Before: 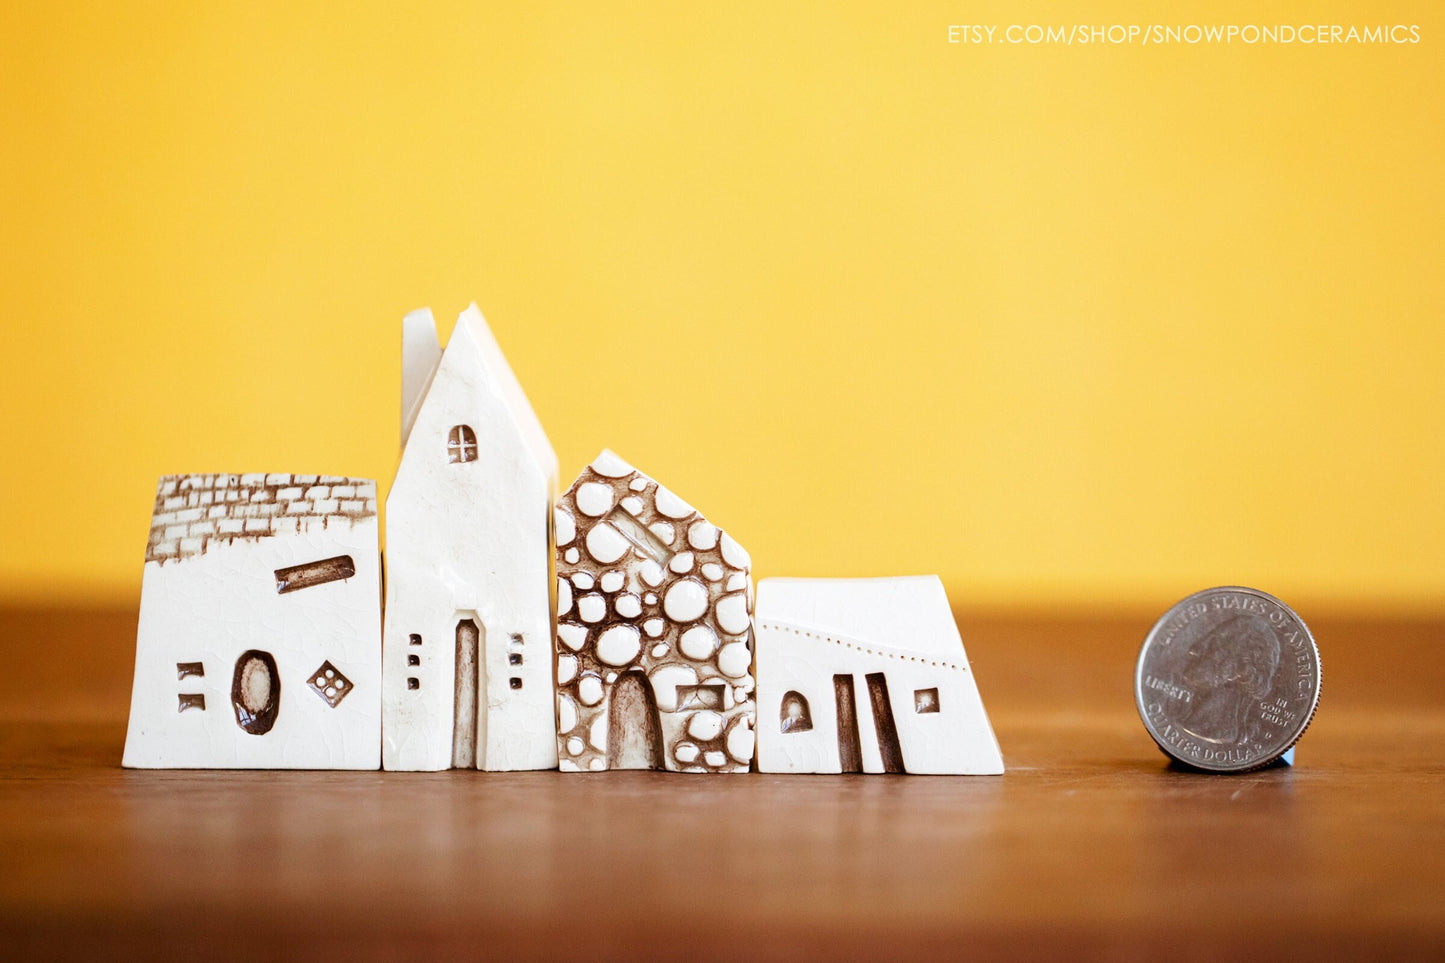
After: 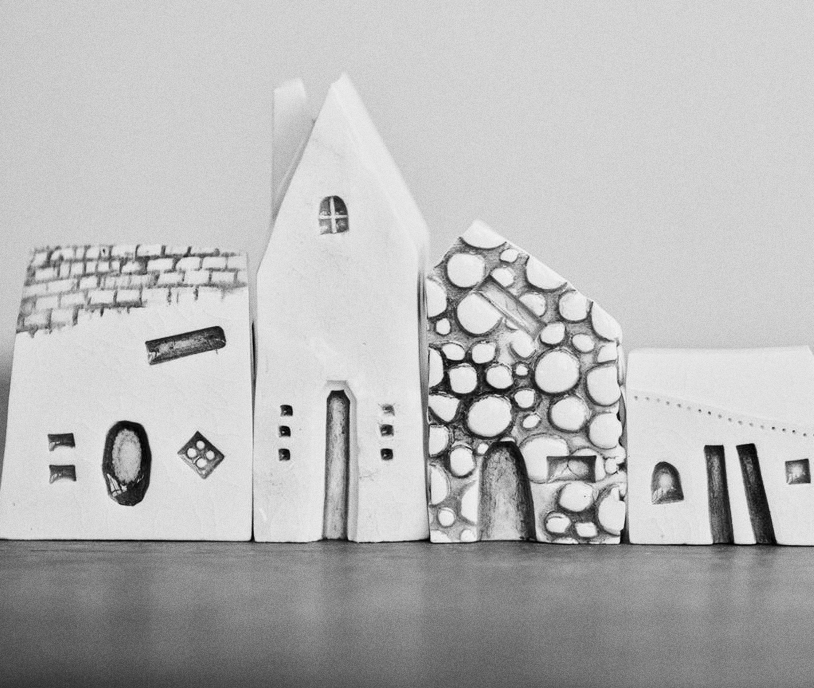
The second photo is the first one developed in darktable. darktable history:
contrast brightness saturation: contrast 0.09, saturation 0.28
monochrome: a 32, b 64, size 2.3
crop: left 8.966%, top 23.852%, right 34.699%, bottom 4.703%
grain: on, module defaults
tone equalizer: -8 EV -0.002 EV, -7 EV 0.005 EV, -6 EV -0.009 EV, -5 EV 0.011 EV, -4 EV -0.012 EV, -3 EV 0.007 EV, -2 EV -0.062 EV, -1 EV -0.293 EV, +0 EV -0.582 EV, smoothing diameter 2%, edges refinement/feathering 20, mask exposure compensation -1.57 EV, filter diffusion 5
